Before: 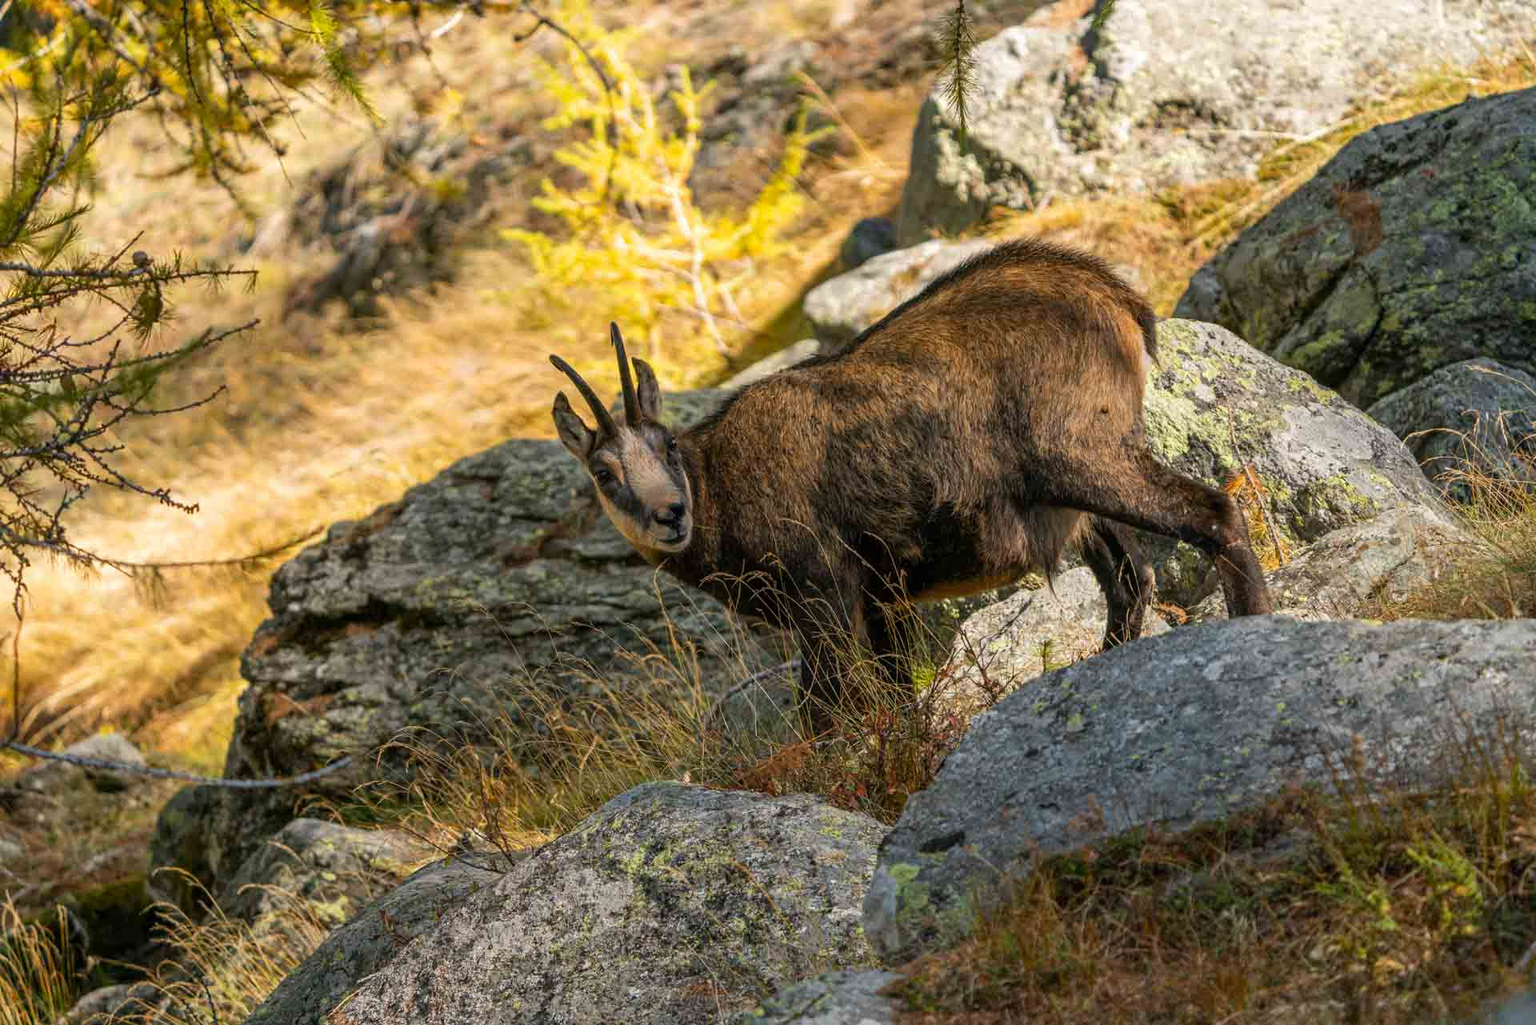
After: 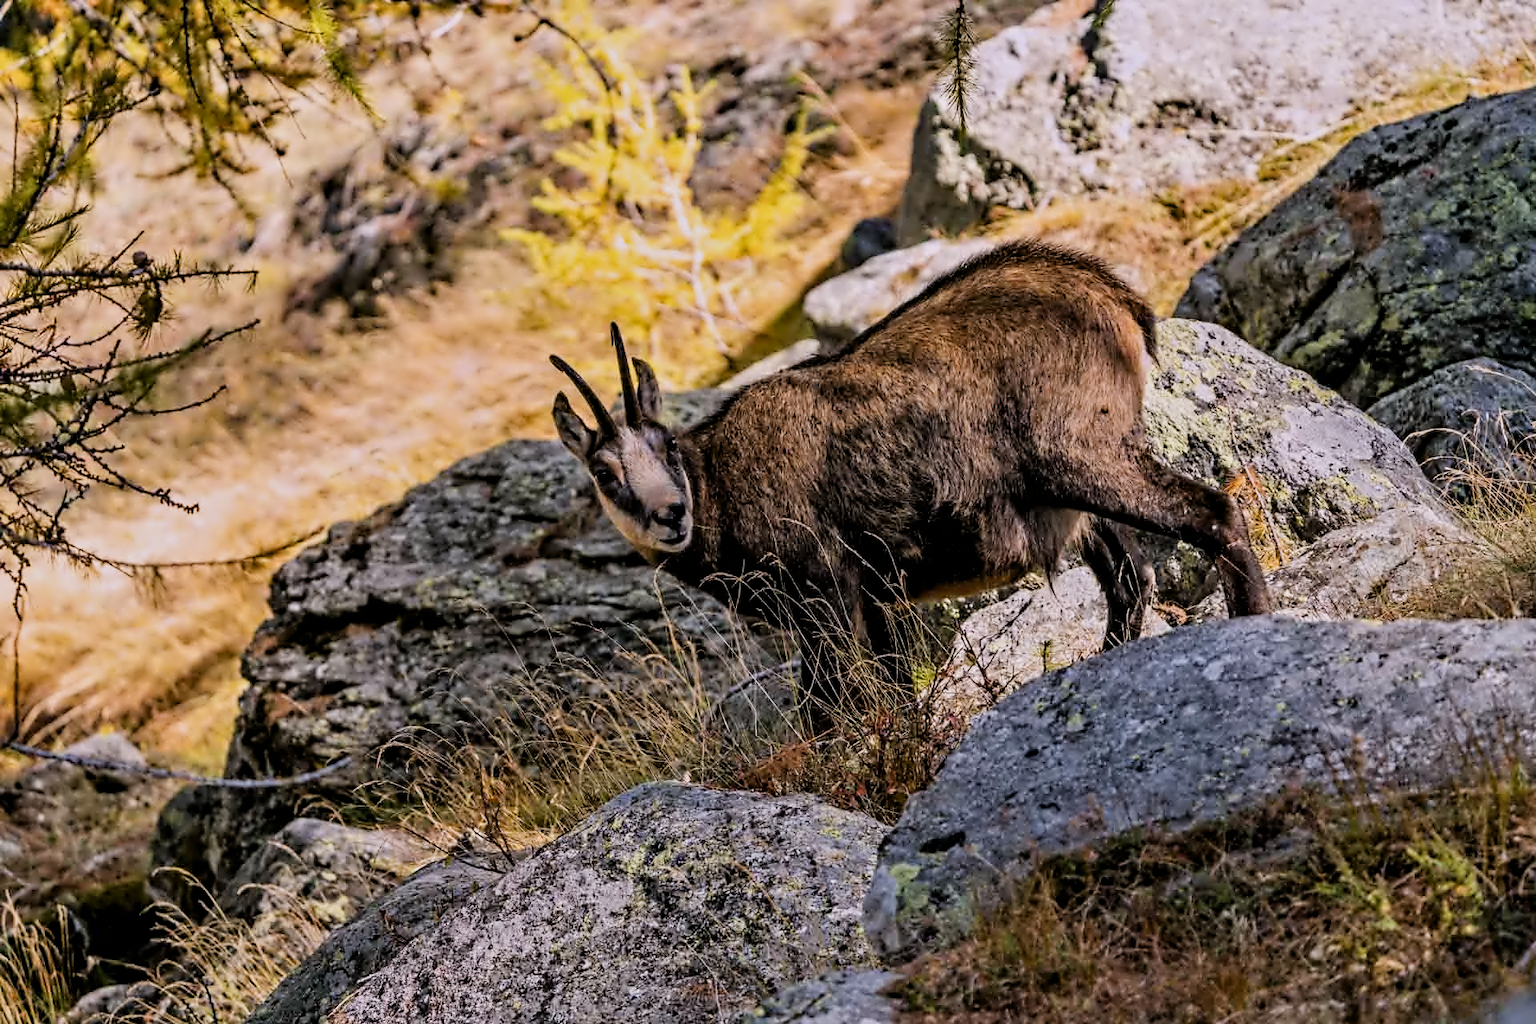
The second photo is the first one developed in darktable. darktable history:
white balance: red 1.042, blue 1.17
contrast equalizer: octaves 7, y [[0.5, 0.542, 0.583, 0.625, 0.667, 0.708], [0.5 ×6], [0.5 ×6], [0, 0.033, 0.067, 0.1, 0.133, 0.167], [0, 0.05, 0.1, 0.15, 0.2, 0.25]]
filmic rgb: black relative exposure -7.65 EV, white relative exposure 4.56 EV, hardness 3.61
